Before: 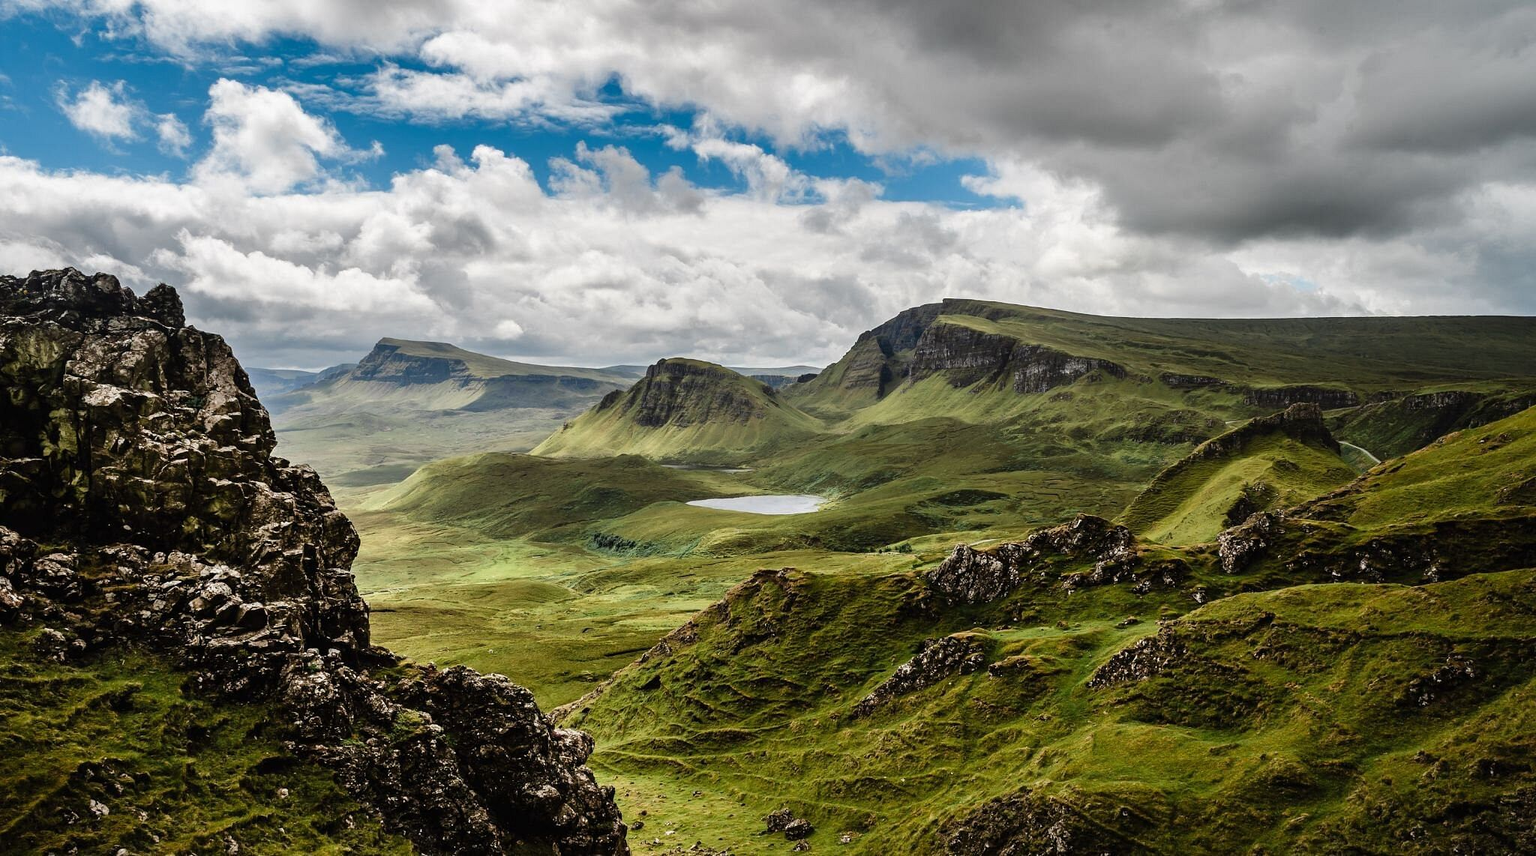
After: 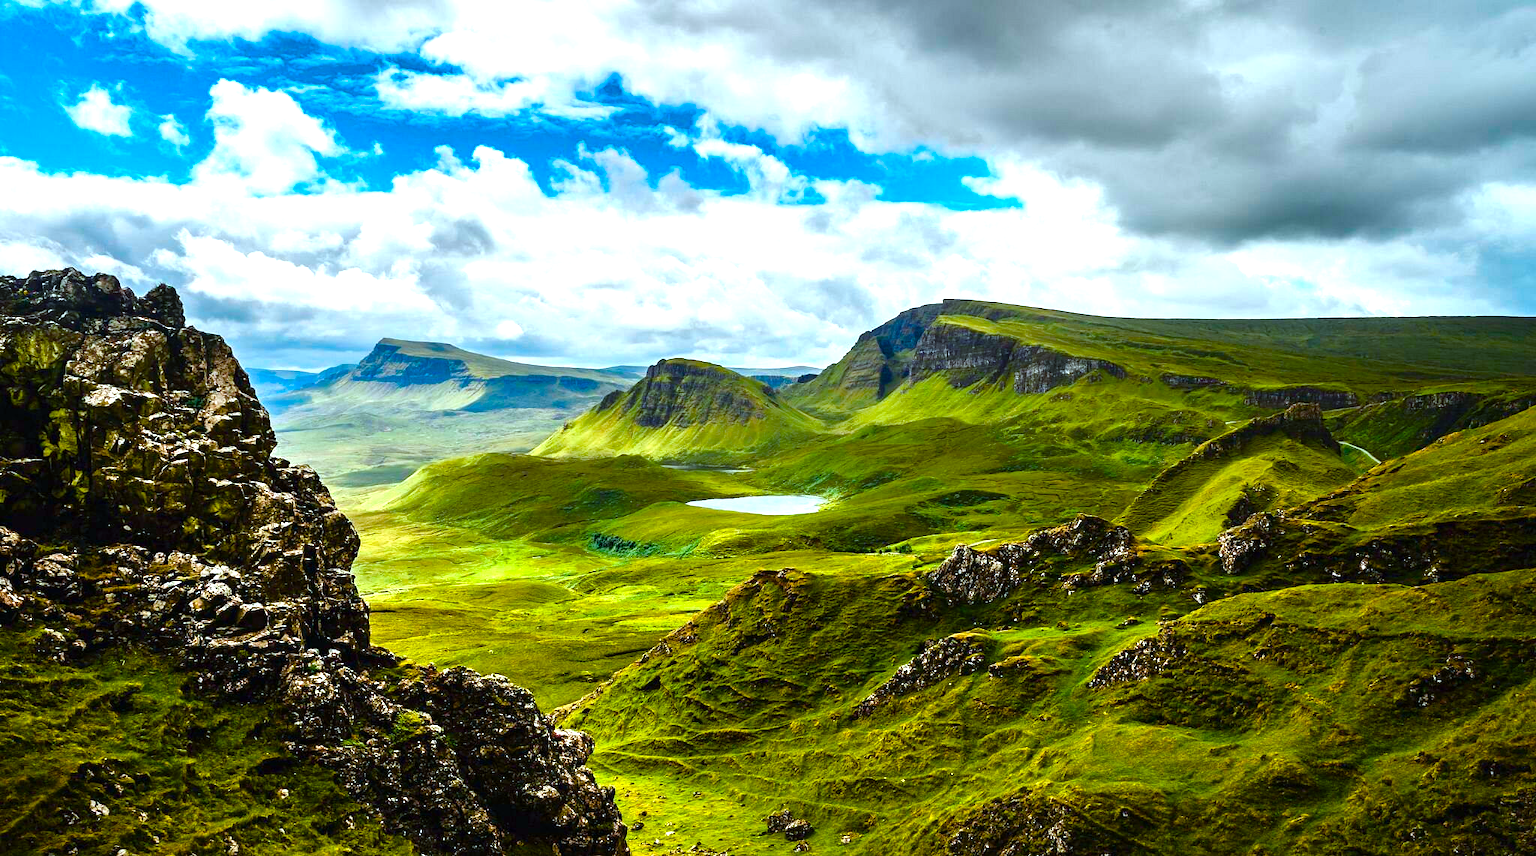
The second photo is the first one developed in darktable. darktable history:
color balance rgb: linear chroma grading › global chroma 25%, perceptual saturation grading › global saturation 40%, perceptual saturation grading › highlights -50%, perceptual saturation grading › shadows 30%, perceptual brilliance grading › global brilliance 25%, global vibrance 60%
color calibration: illuminant Planckian (black body), adaptation linear Bradford (ICC v4), x 0.364, y 0.367, temperature 4417.56 K, saturation algorithm version 1 (2020)
